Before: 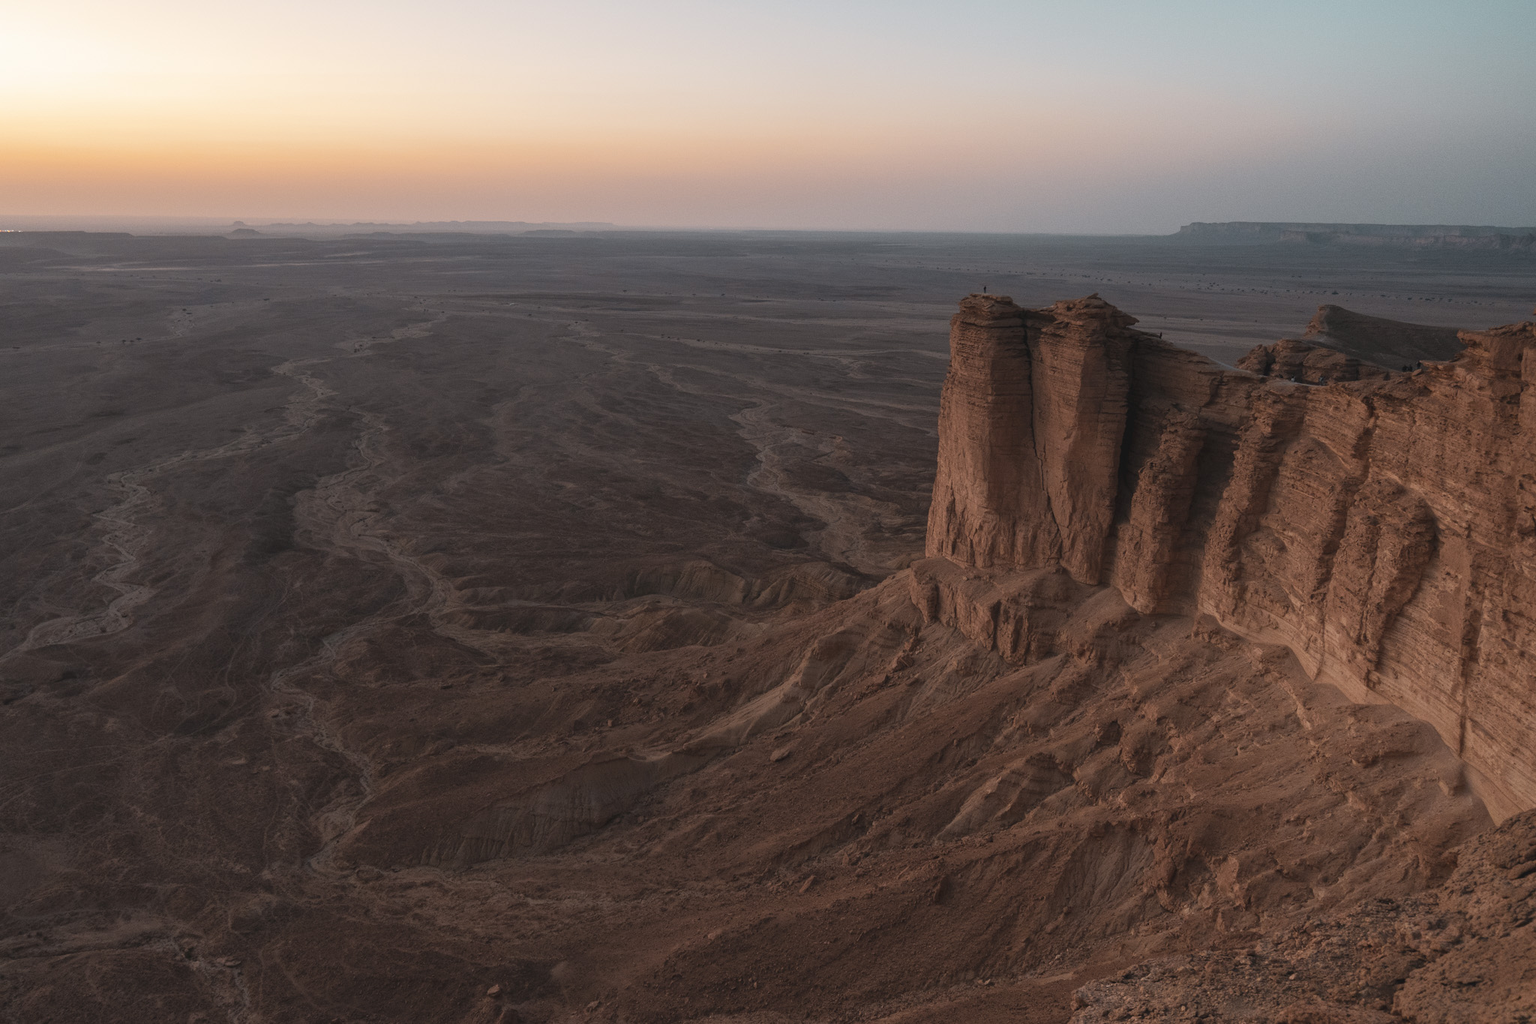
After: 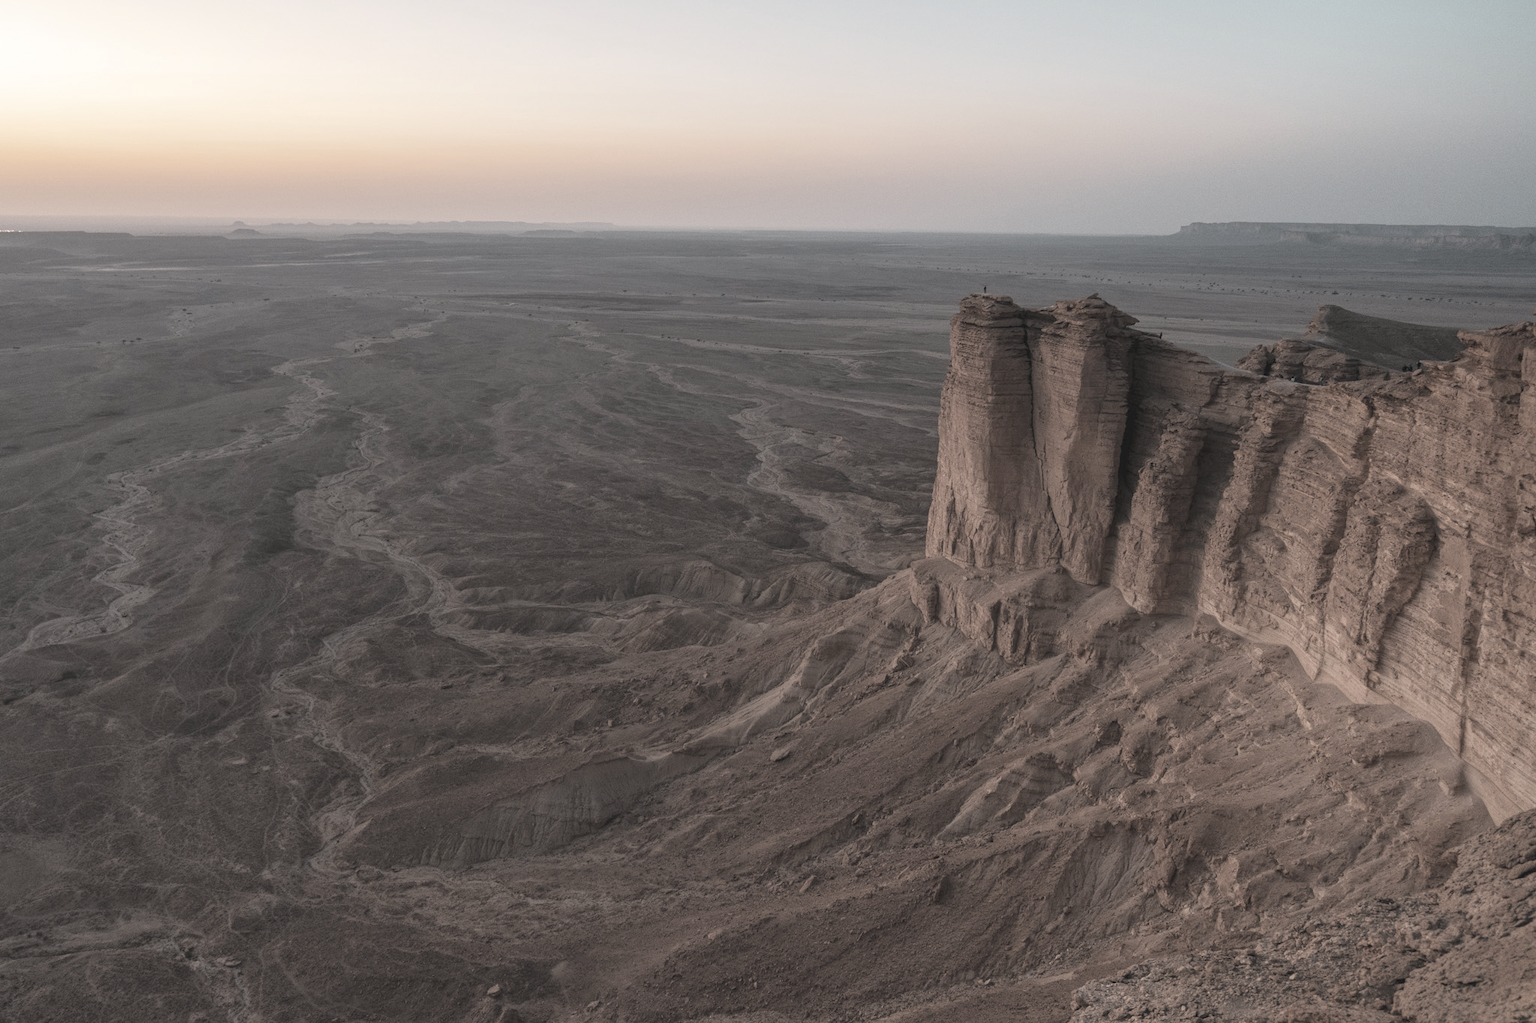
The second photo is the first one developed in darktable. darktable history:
contrast brightness saturation: brightness 0.181, saturation -0.492
local contrast: on, module defaults
